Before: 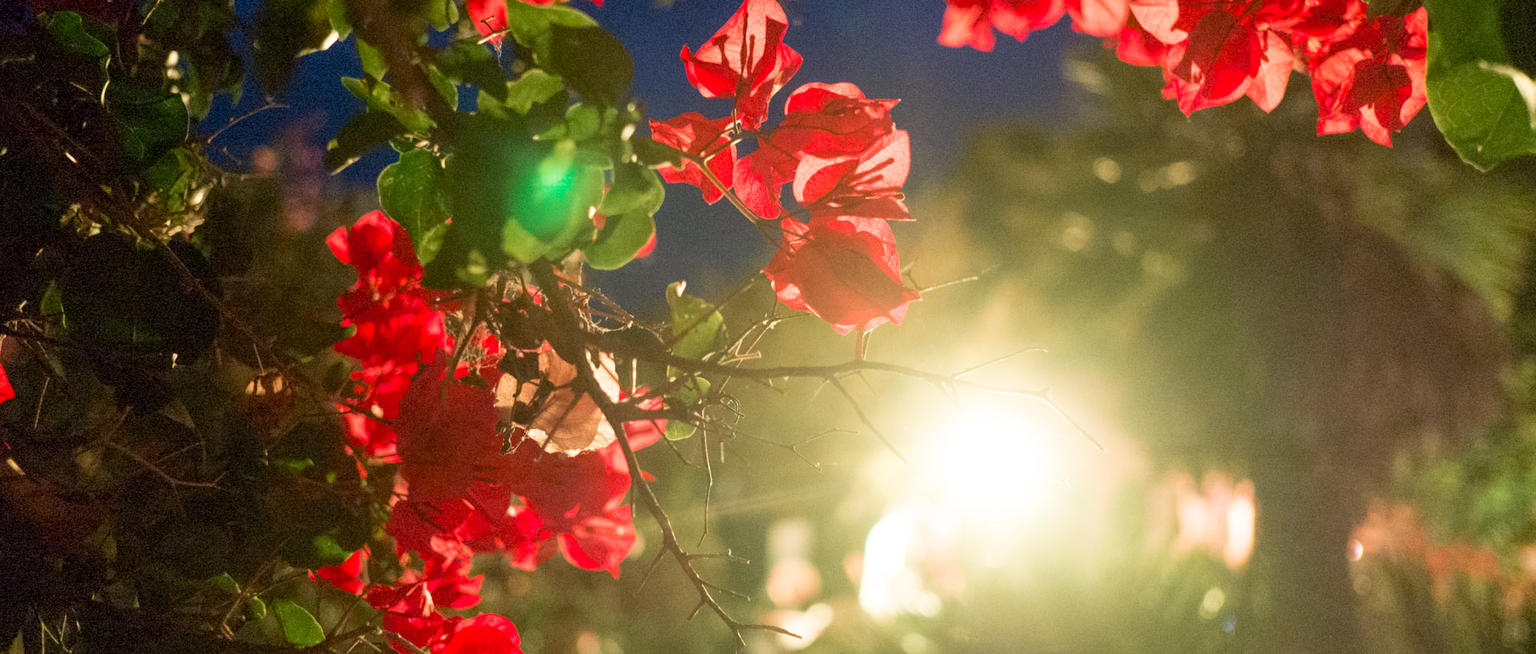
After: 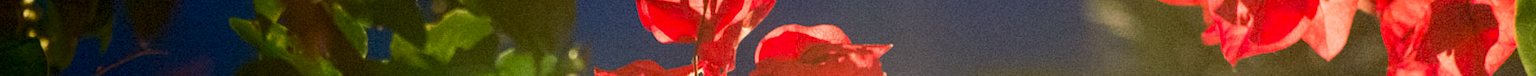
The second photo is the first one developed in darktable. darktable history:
crop and rotate: left 9.644%, top 9.491%, right 6.021%, bottom 80.509%
shadows and highlights: shadows -54.3, highlights 86.09, soften with gaussian
